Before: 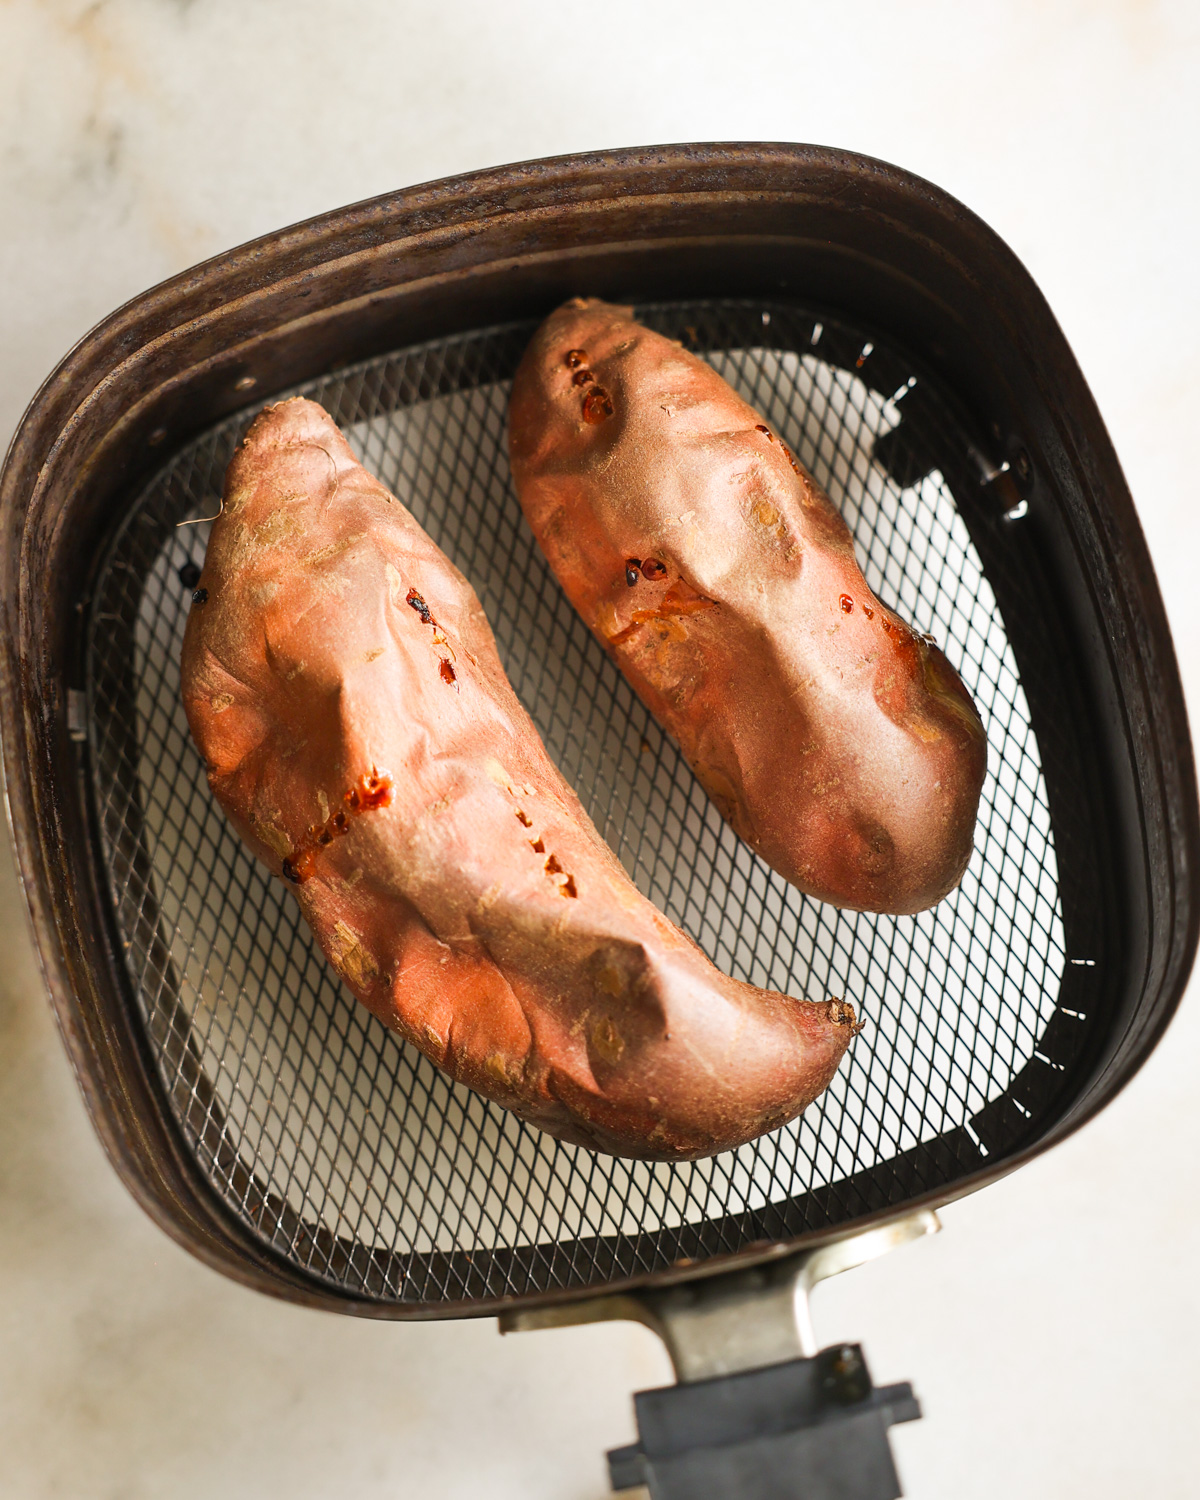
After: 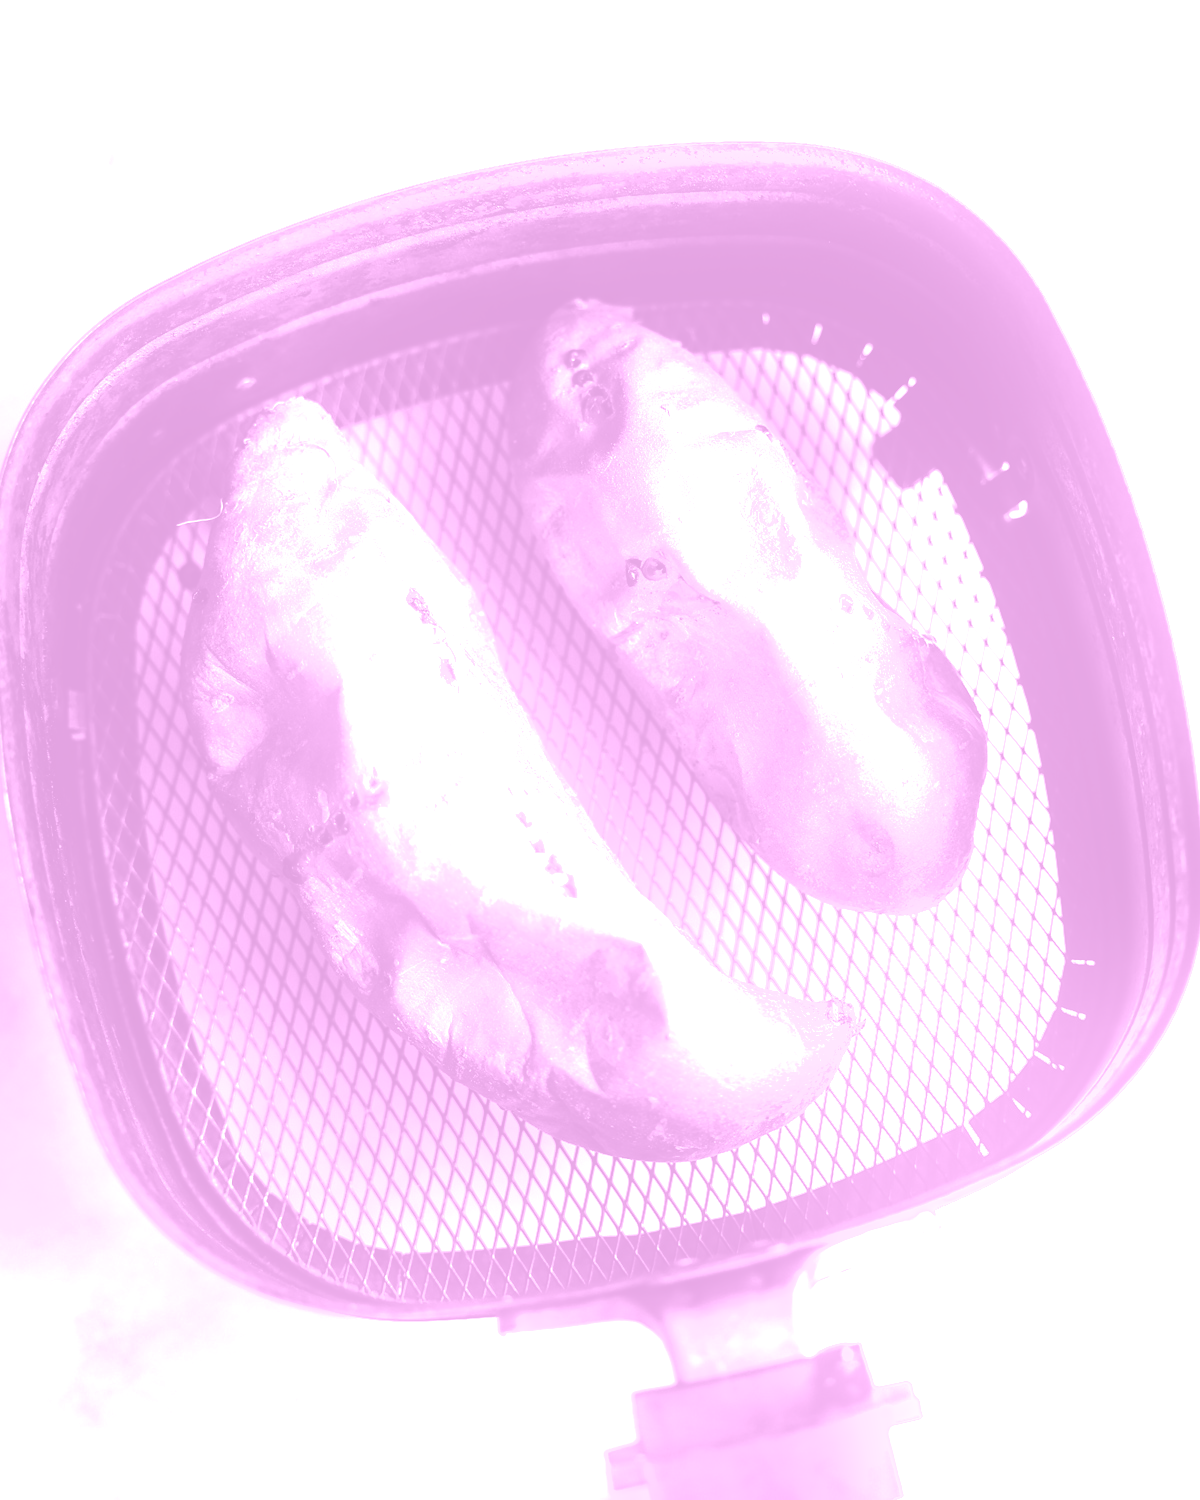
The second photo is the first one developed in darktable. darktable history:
color correction: highlights a* -11.71, highlights b* -15.58
shadows and highlights: shadows -24.28, highlights 49.77, soften with gaussian
exposure: black level correction 0, exposure 1.2 EV, compensate exposure bias true, compensate highlight preservation false
color balance: contrast 10%
rgb curve: curves: ch0 [(0, 0.186) (0.314, 0.284) (0.576, 0.466) (0.805, 0.691) (0.936, 0.886)]; ch1 [(0, 0.186) (0.314, 0.284) (0.581, 0.534) (0.771, 0.746) (0.936, 0.958)]; ch2 [(0, 0.216) (0.275, 0.39) (1, 1)], mode RGB, independent channels, compensate middle gray true, preserve colors none
colorize: hue 331.2°, saturation 75%, source mix 30.28%, lightness 70.52%, version 1
